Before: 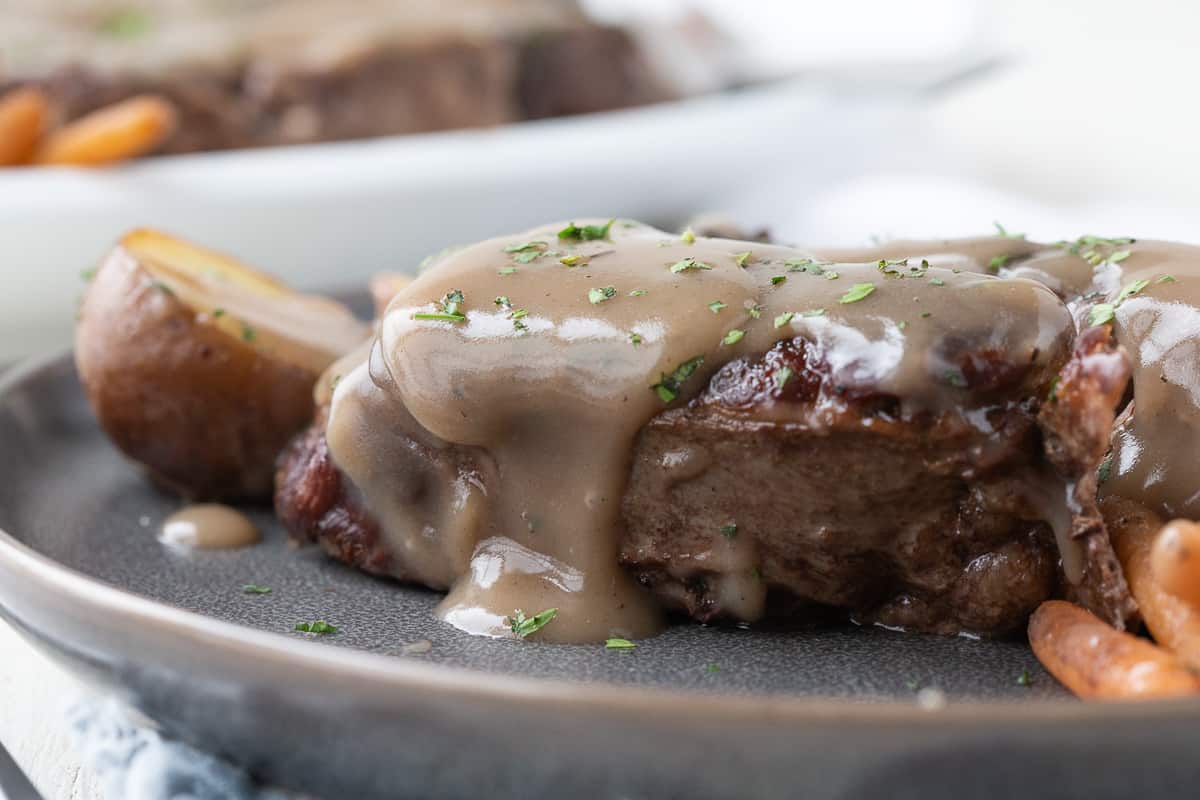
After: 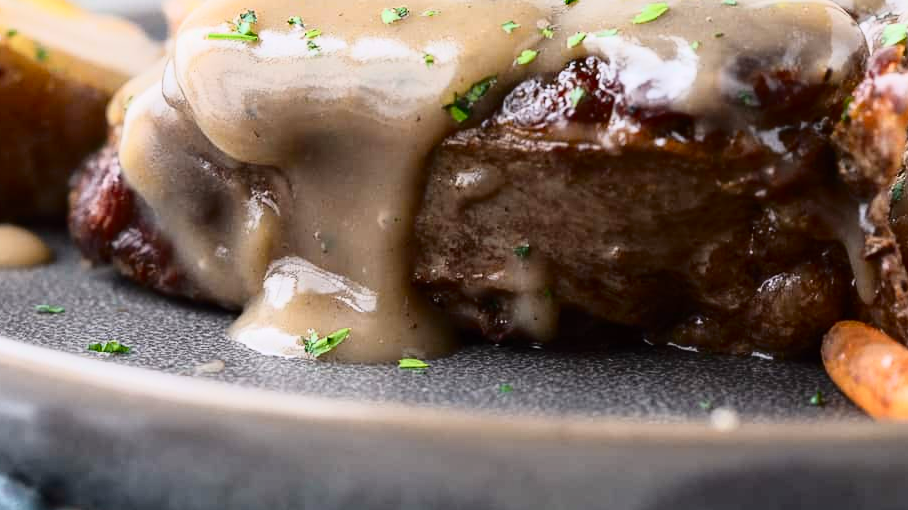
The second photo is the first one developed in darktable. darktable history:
crop and rotate: left 17.299%, top 35.115%, right 7.015%, bottom 1.024%
tone curve: curves: ch0 [(0, 0) (0.187, 0.12) (0.392, 0.438) (0.704, 0.86) (0.858, 0.938) (1, 0.981)]; ch1 [(0, 0) (0.402, 0.36) (0.476, 0.456) (0.498, 0.501) (0.518, 0.521) (0.58, 0.598) (0.619, 0.663) (0.692, 0.744) (1, 1)]; ch2 [(0, 0) (0.427, 0.417) (0.483, 0.481) (0.503, 0.503) (0.526, 0.53) (0.563, 0.585) (0.626, 0.703) (0.699, 0.753) (0.997, 0.858)], color space Lab, independent channels
